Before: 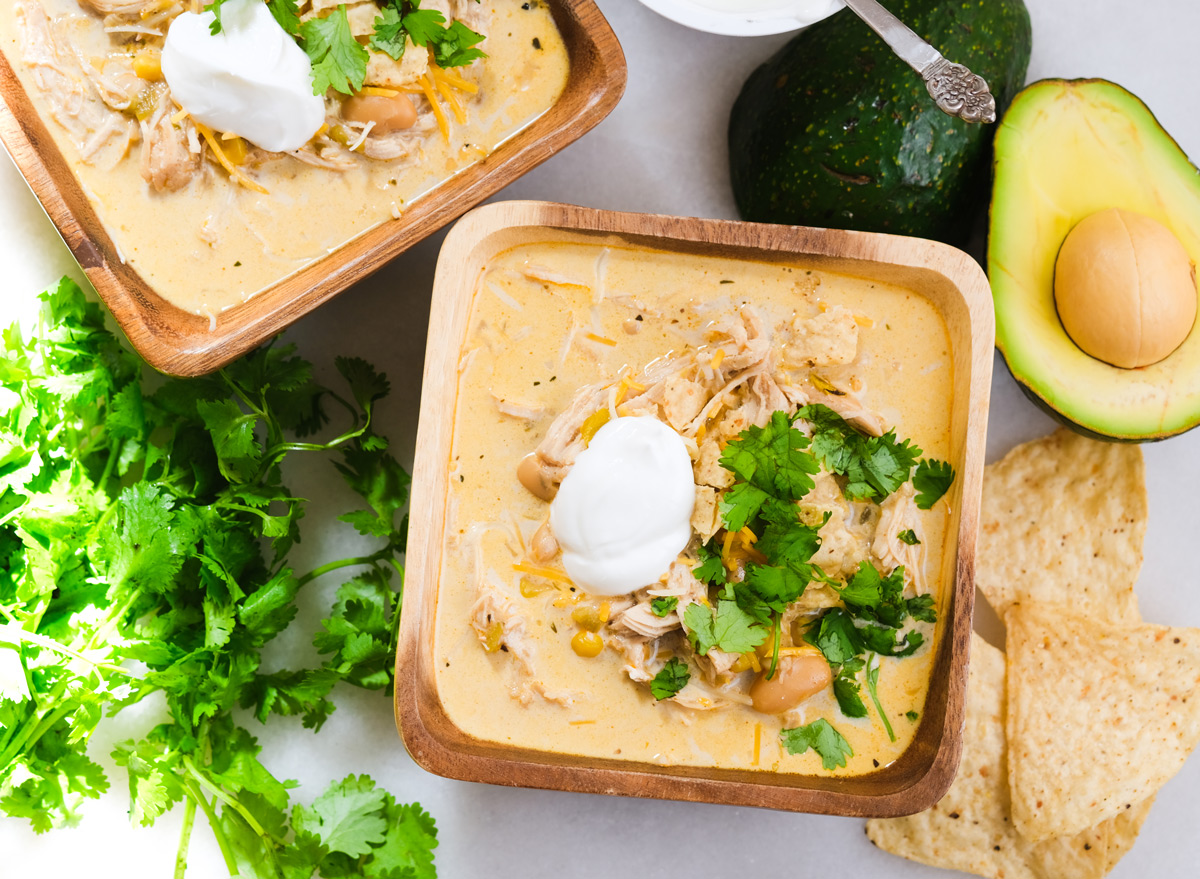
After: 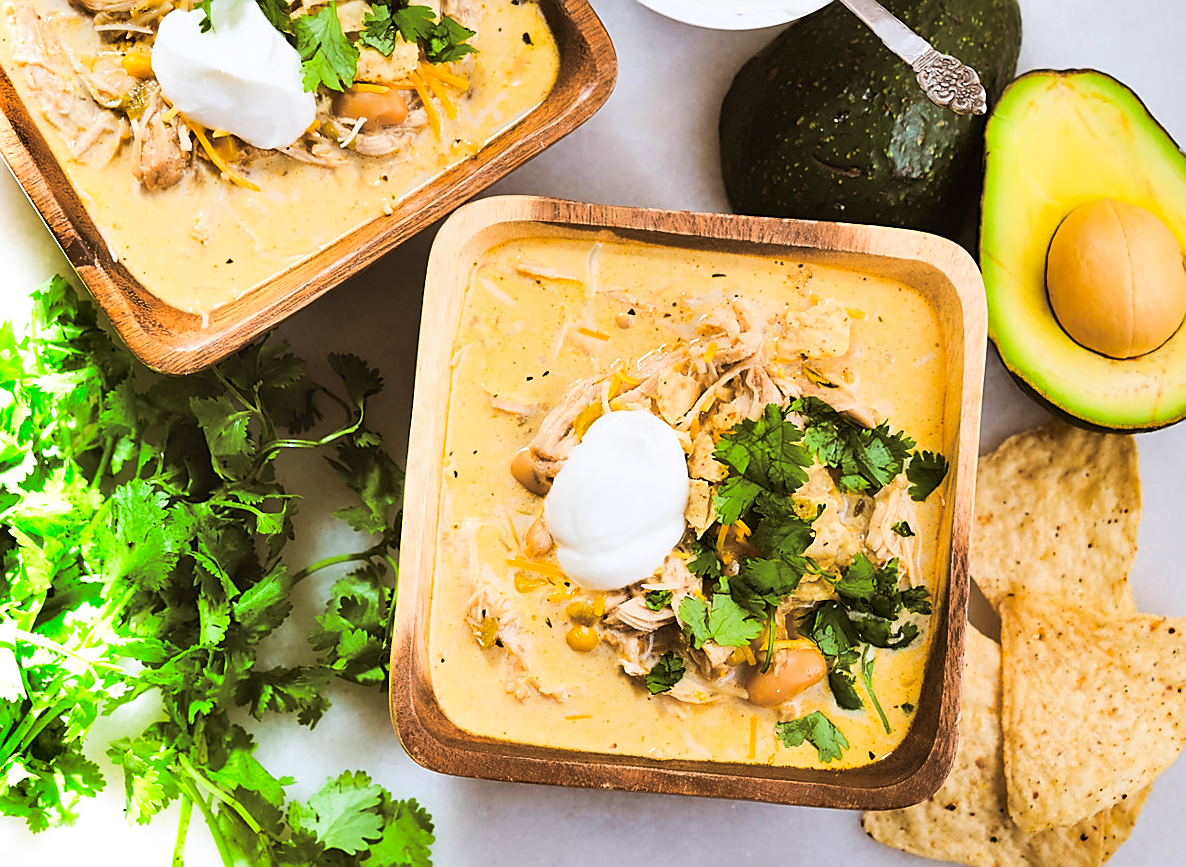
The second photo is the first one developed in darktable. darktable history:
split-toning: shadows › hue 32.4°, shadows › saturation 0.51, highlights › hue 180°, highlights › saturation 0, balance -60.17, compress 55.19%
shadows and highlights: radius 108.52, shadows 23.73, highlights -59.32, low approximation 0.01, soften with gaussian
contrast brightness saturation: contrast 0.2, brightness 0.16, saturation 0.22
sharpen: radius 1.4, amount 1.25, threshold 0.7
rotate and perspective: rotation -0.45°, automatic cropping original format, crop left 0.008, crop right 0.992, crop top 0.012, crop bottom 0.988
